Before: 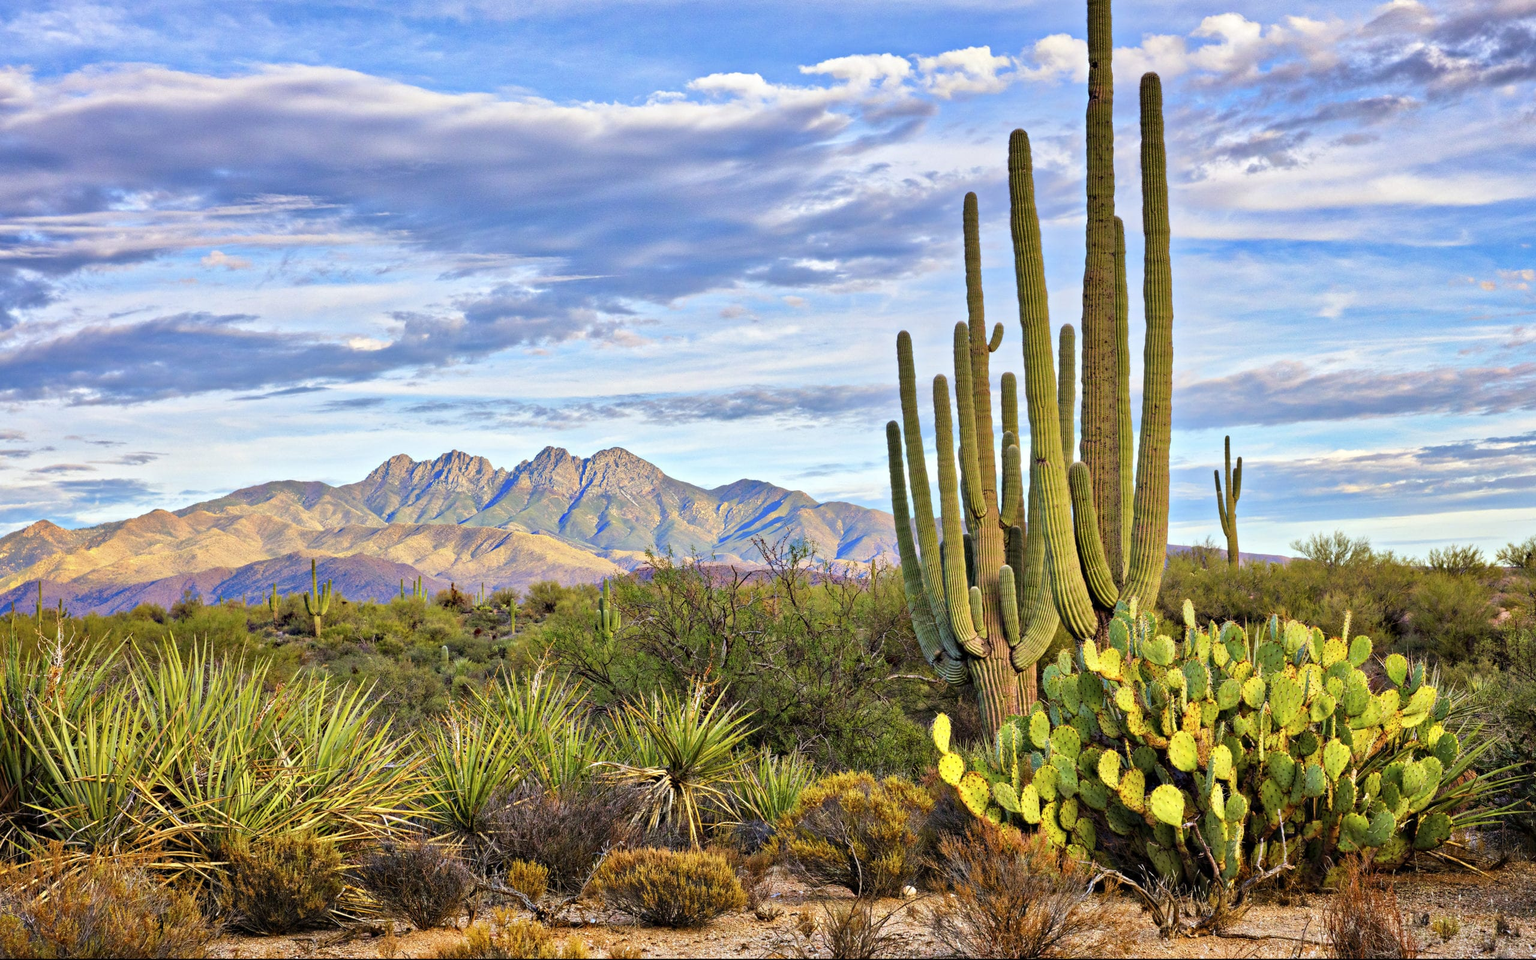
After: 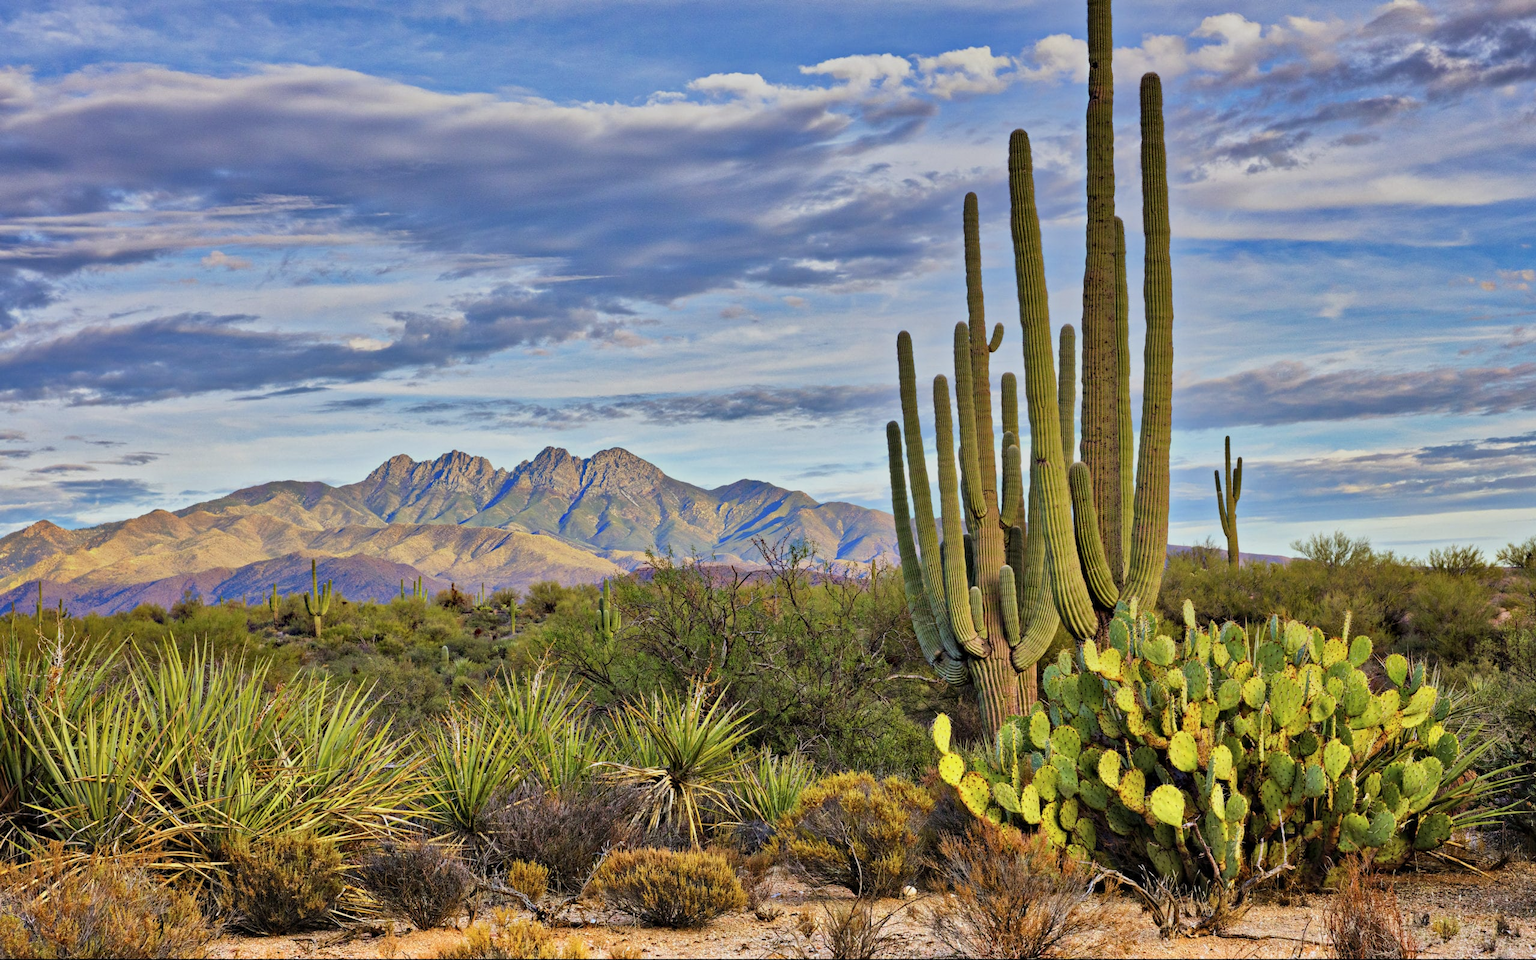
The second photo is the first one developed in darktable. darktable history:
grain: coarseness 0.81 ISO, strength 1.34%, mid-tones bias 0%
shadows and highlights: low approximation 0.01, soften with gaussian
graduated density: rotation 5.63°, offset 76.9
